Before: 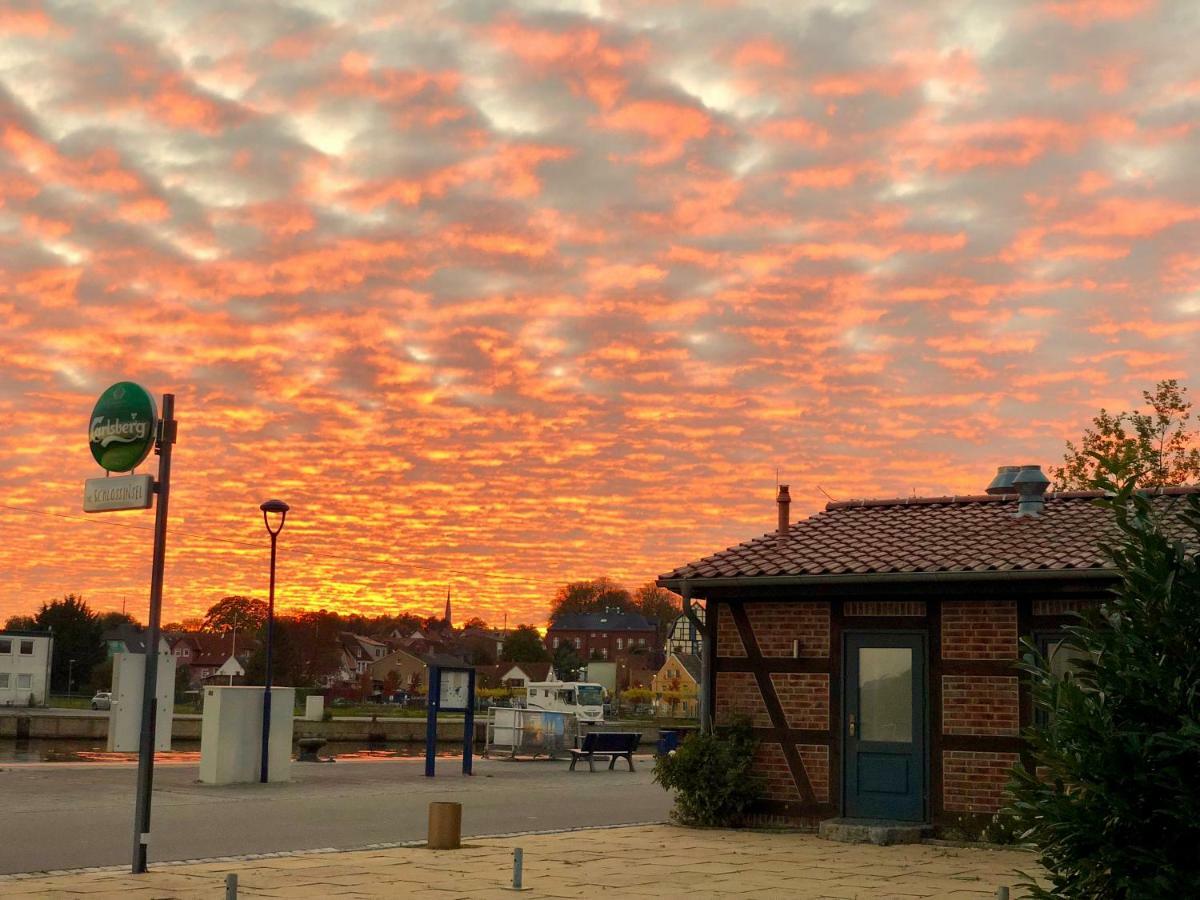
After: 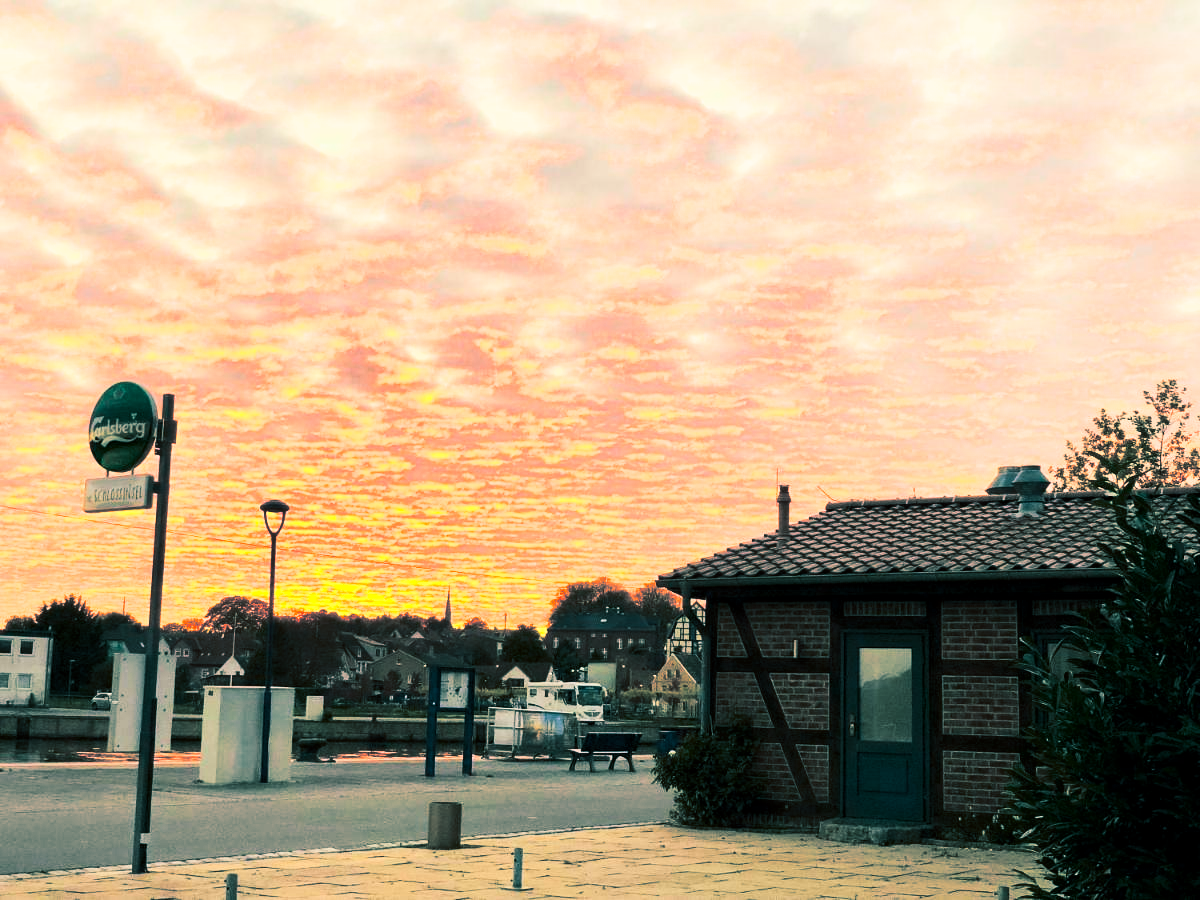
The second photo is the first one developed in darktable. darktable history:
split-toning: shadows › hue 186.43°, highlights › hue 49.29°, compress 30.29%
shadows and highlights: radius 125.46, shadows 21.19, highlights -21.19, low approximation 0.01
white balance: red 0.983, blue 1.036
exposure: black level correction 0.001, exposure 0.5 EV, compensate exposure bias true, compensate highlight preservation false
contrast brightness saturation: contrast 0.4, brightness 0.1, saturation 0.21
